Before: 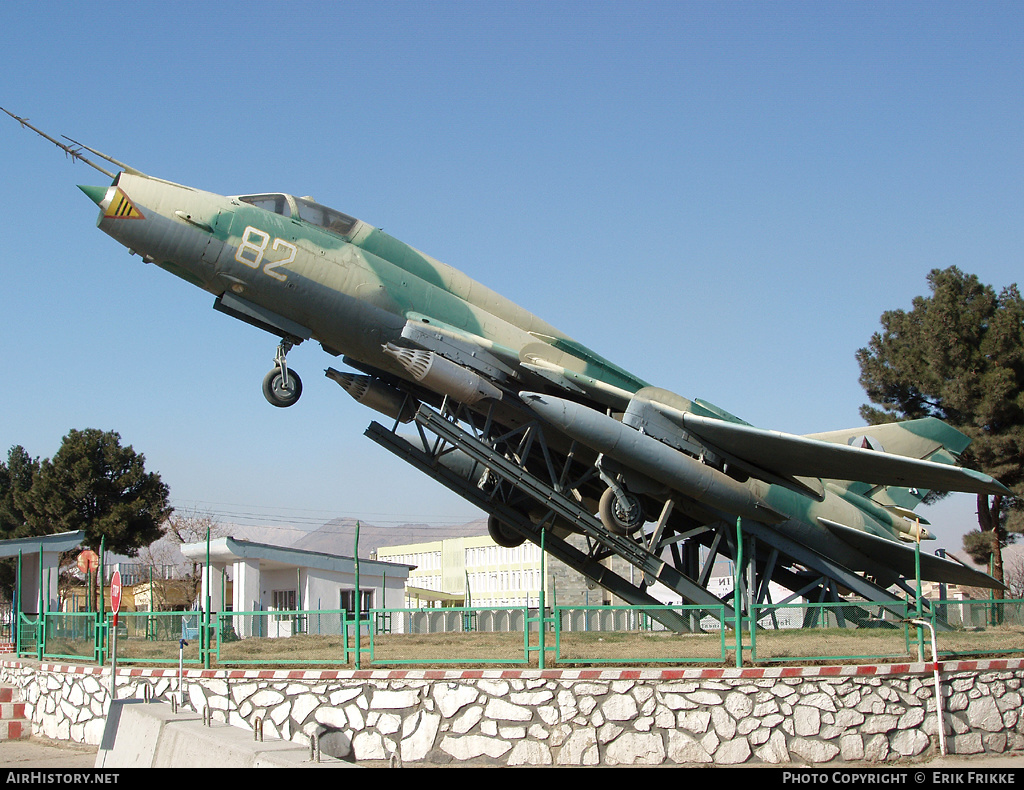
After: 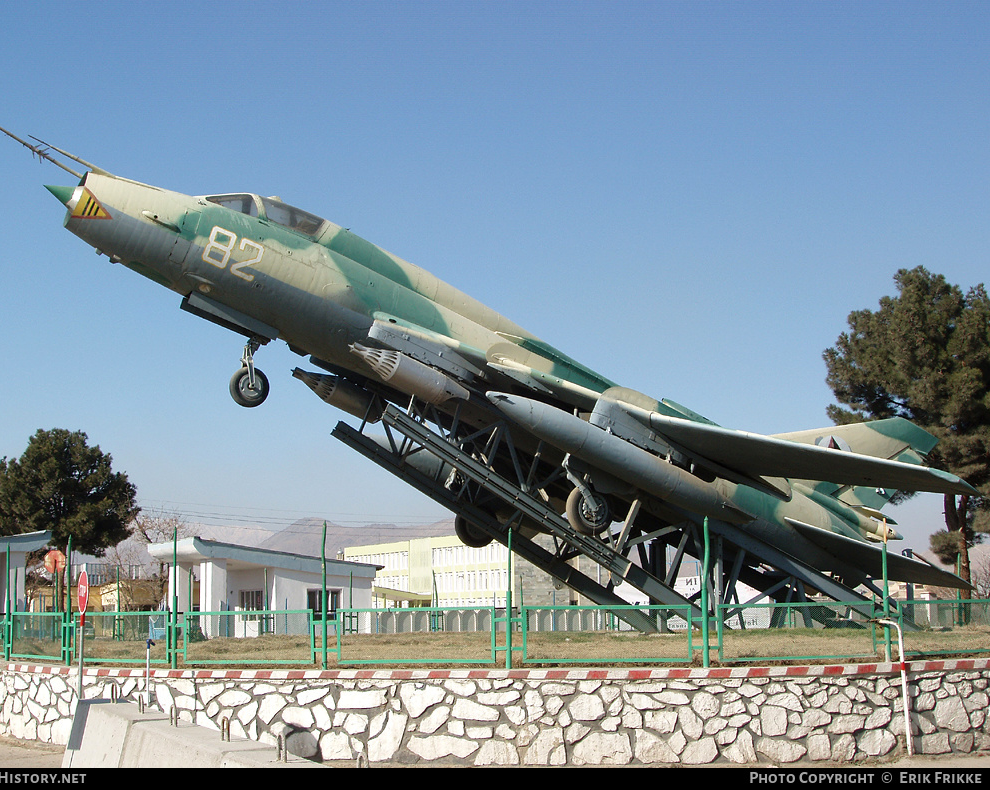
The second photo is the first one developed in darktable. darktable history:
crop and rotate: left 3.292%
tone equalizer: on, module defaults
